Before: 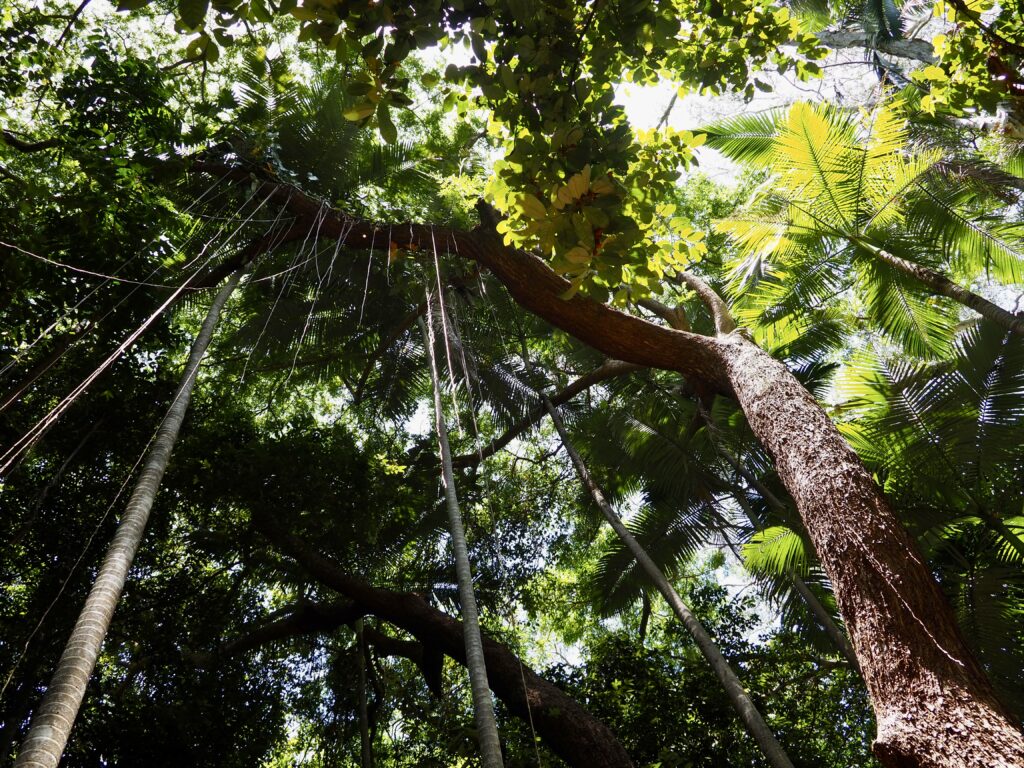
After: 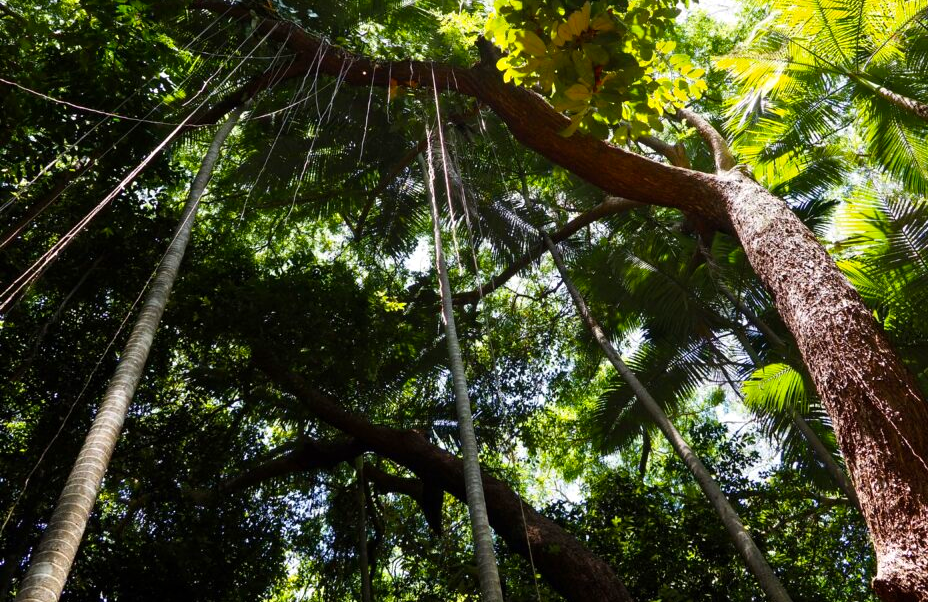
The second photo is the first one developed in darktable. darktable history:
crop: top 21.251%, right 9.326%, bottom 0.299%
color balance rgb: perceptual saturation grading › global saturation -0.1%, perceptual brilliance grading › global brilliance 3.019%, global vibrance 20%
